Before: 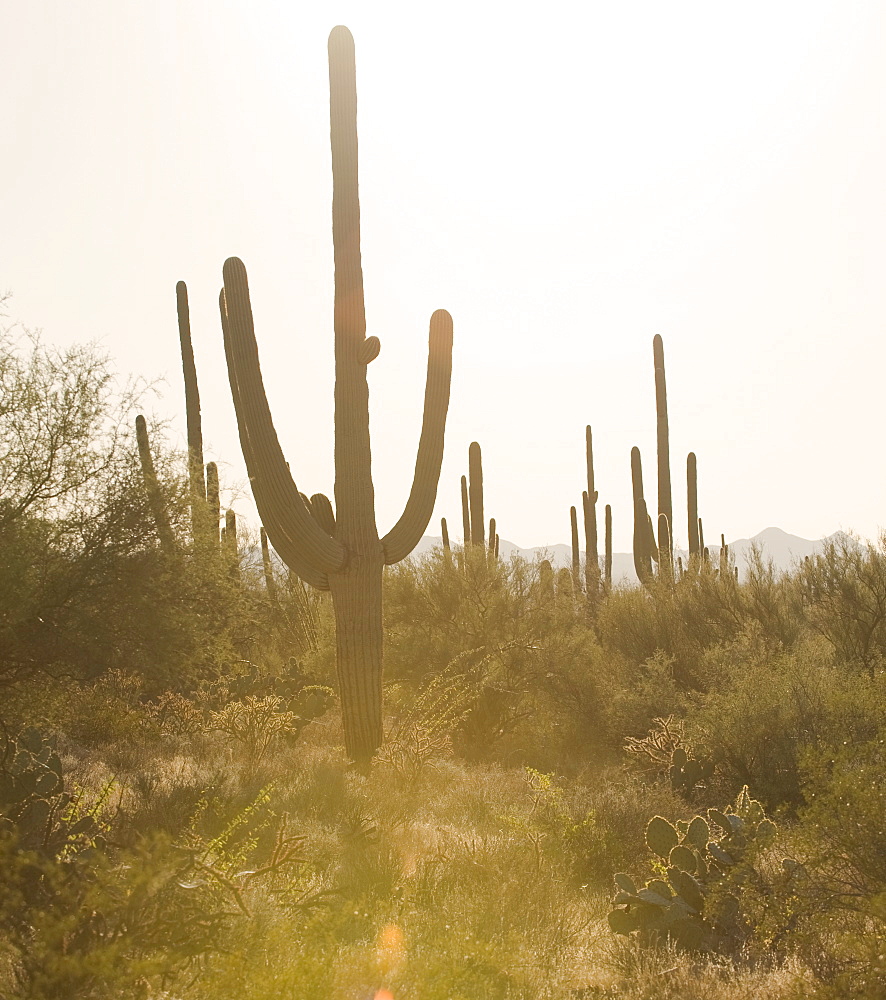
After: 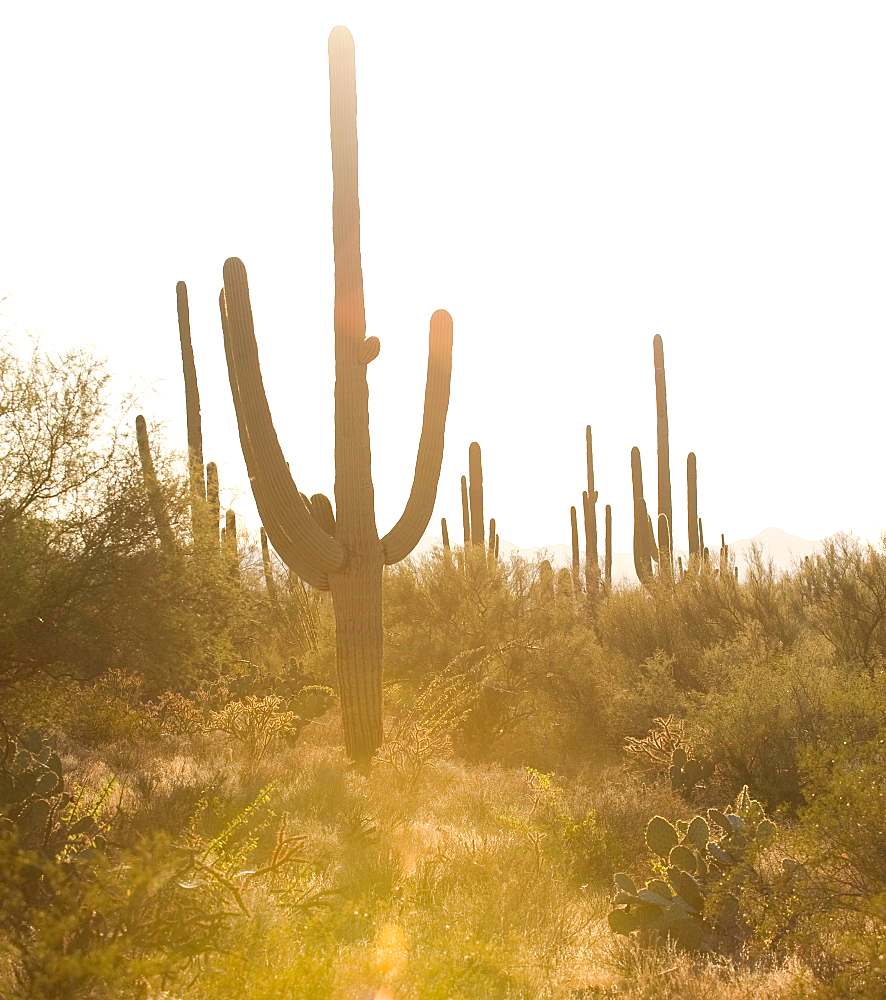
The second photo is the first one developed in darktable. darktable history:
tone equalizer: -8 EV -0.425 EV, -7 EV -0.419 EV, -6 EV -0.368 EV, -5 EV -0.231 EV, -3 EV 0.211 EV, -2 EV 0.316 EV, -1 EV 0.38 EV, +0 EV 0.4 EV
